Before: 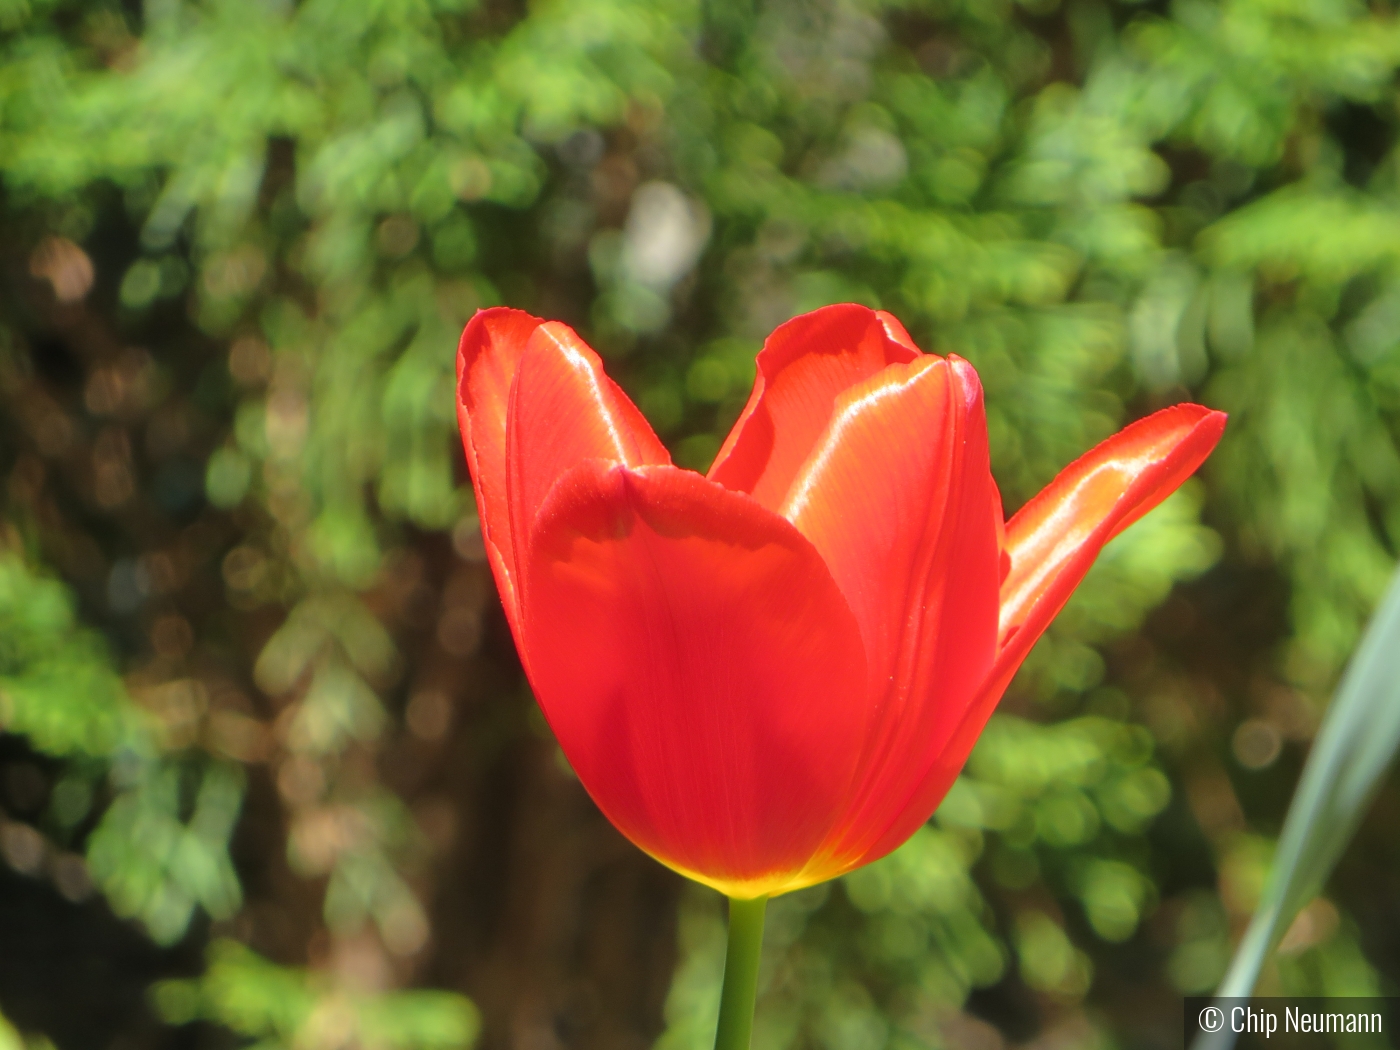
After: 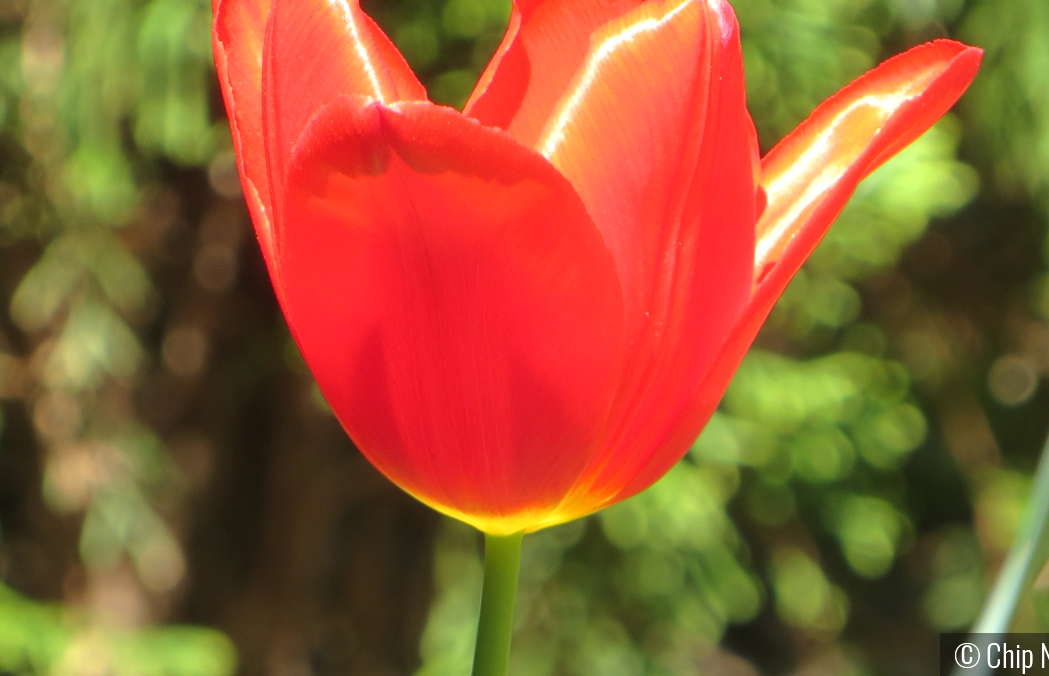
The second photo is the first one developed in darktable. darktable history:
tone equalizer: -8 EV -0.398 EV, -7 EV -0.397 EV, -6 EV -0.312 EV, -5 EV -0.229 EV, -3 EV 0.199 EV, -2 EV 0.343 EV, -1 EV 0.414 EV, +0 EV 0.419 EV, mask exposure compensation -0.509 EV
crop and rotate: left 17.488%, top 34.691%, right 7.515%, bottom 0.915%
